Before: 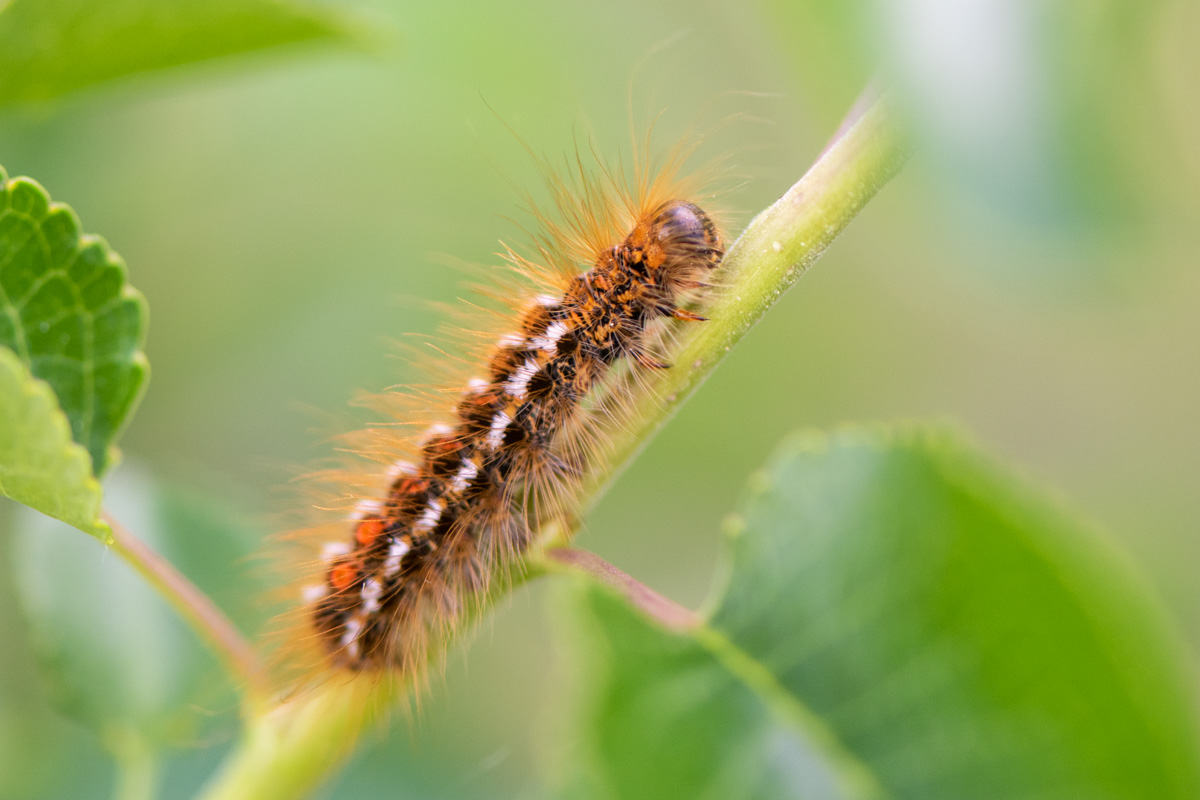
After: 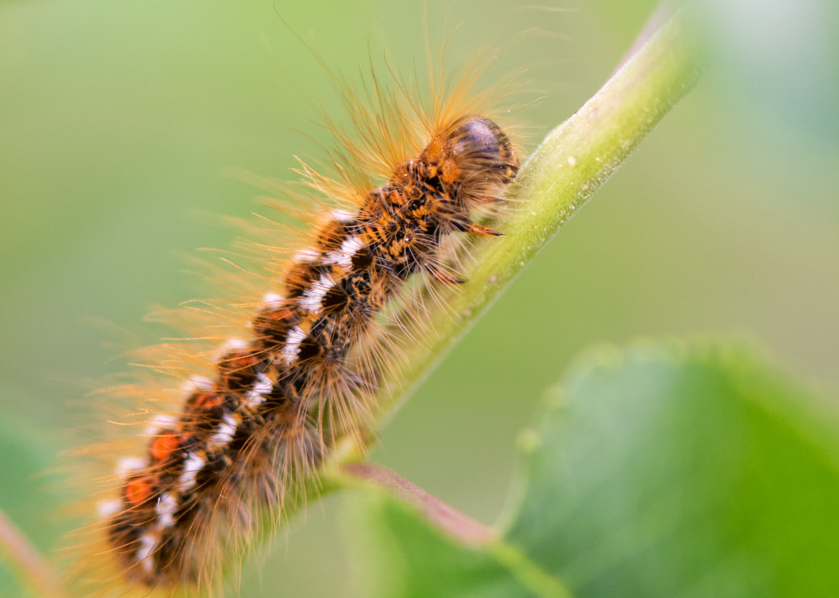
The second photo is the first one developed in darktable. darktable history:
crop and rotate: left 17.102%, top 10.692%, right 12.937%, bottom 14.556%
